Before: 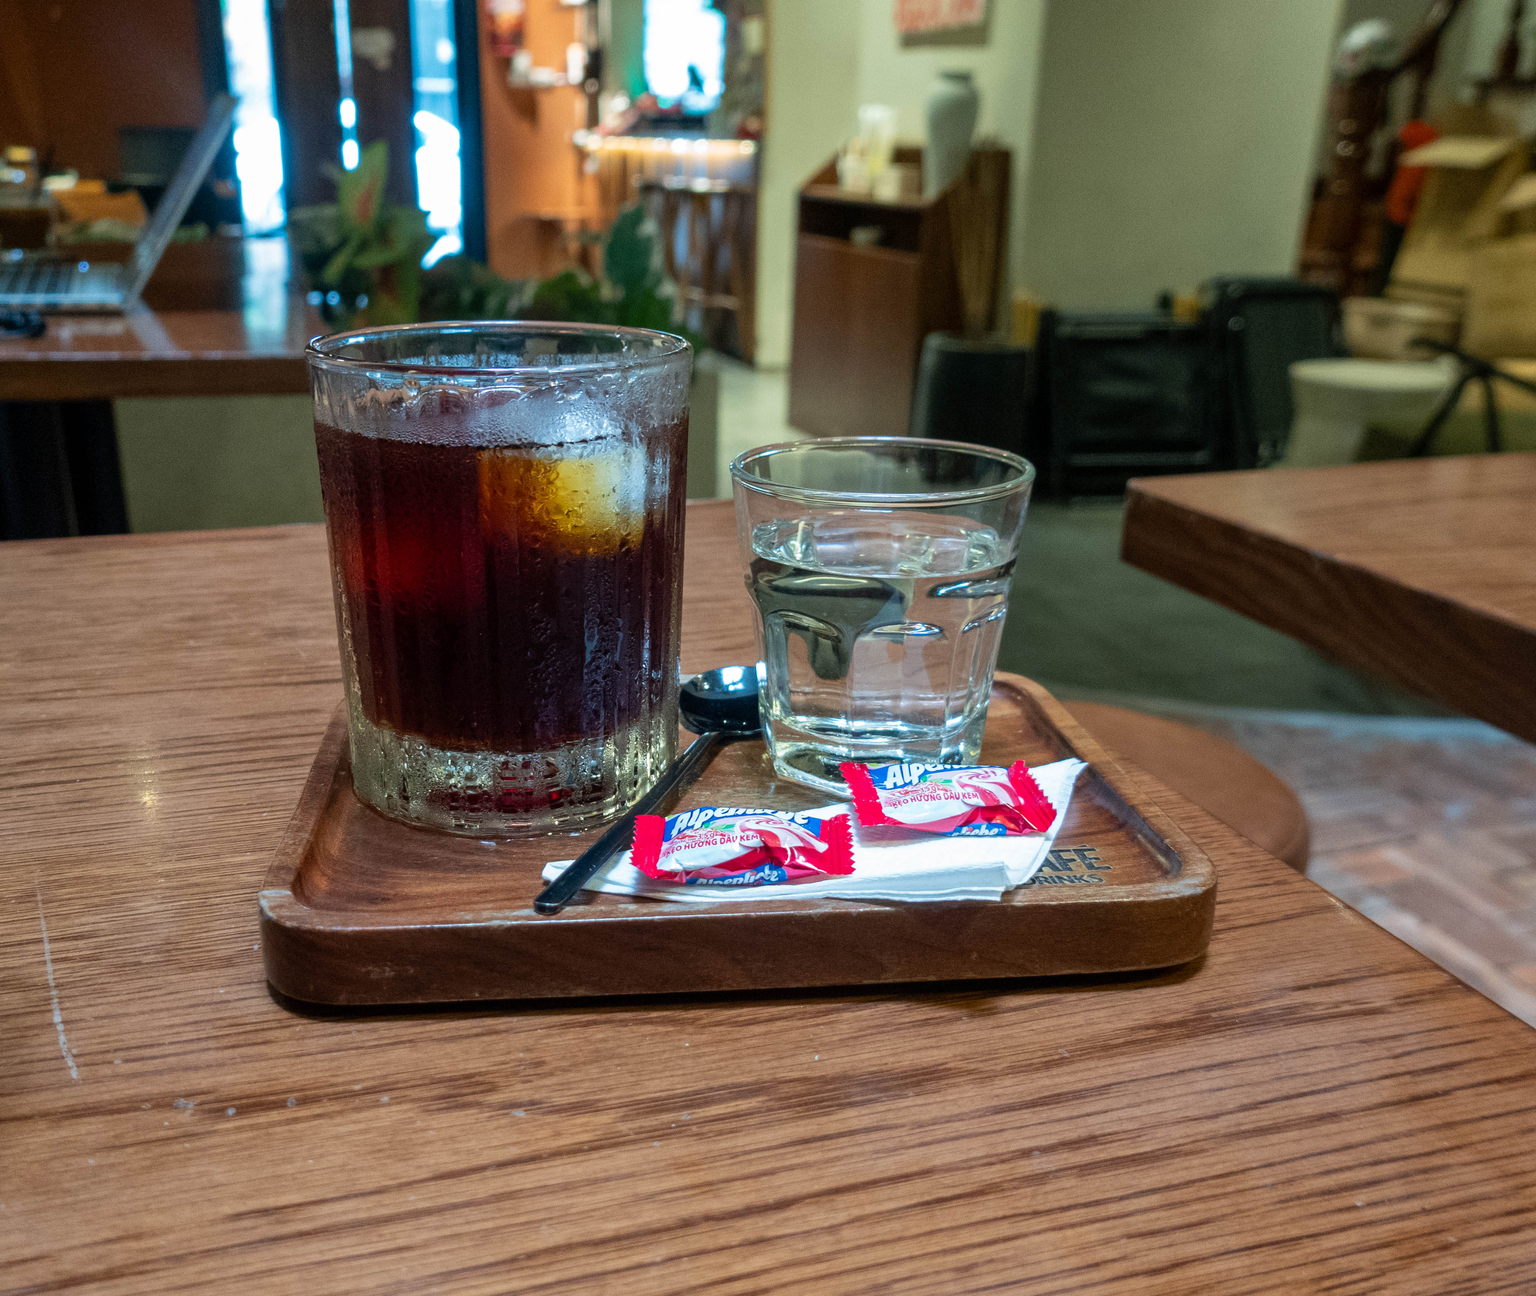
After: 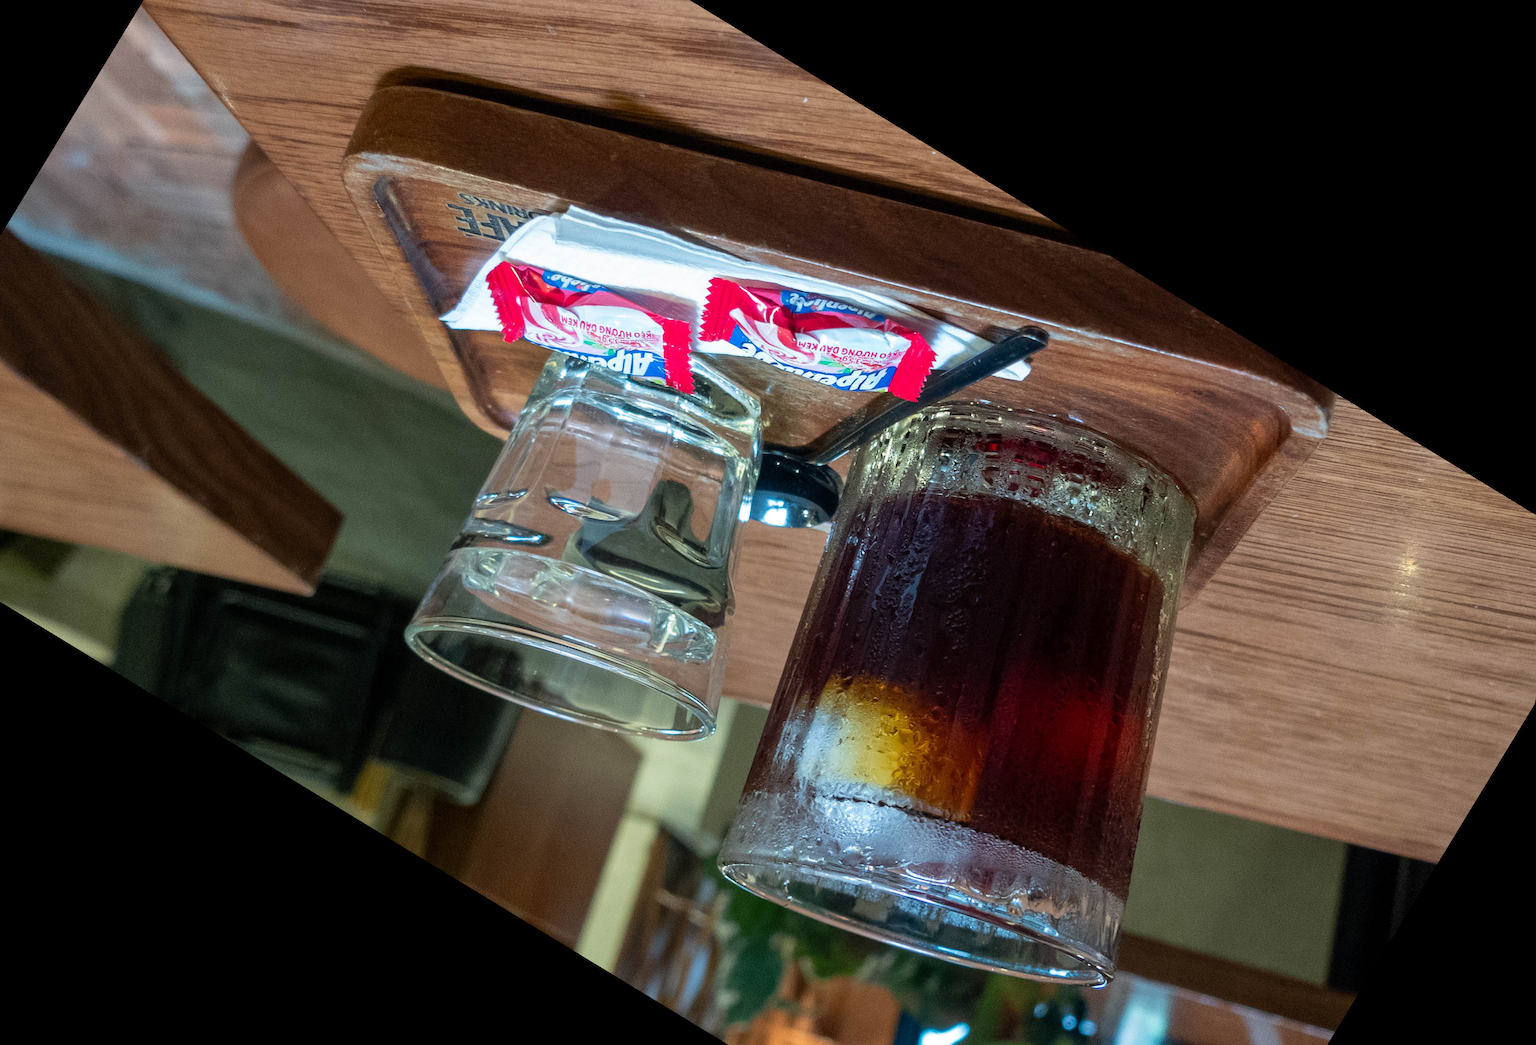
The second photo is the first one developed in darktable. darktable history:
crop and rotate: angle 148.68°, left 9.111%, top 15.603%, right 4.588%, bottom 17.041%
rotate and perspective: rotation -14.8°, crop left 0.1, crop right 0.903, crop top 0.25, crop bottom 0.748
tone equalizer: on, module defaults
